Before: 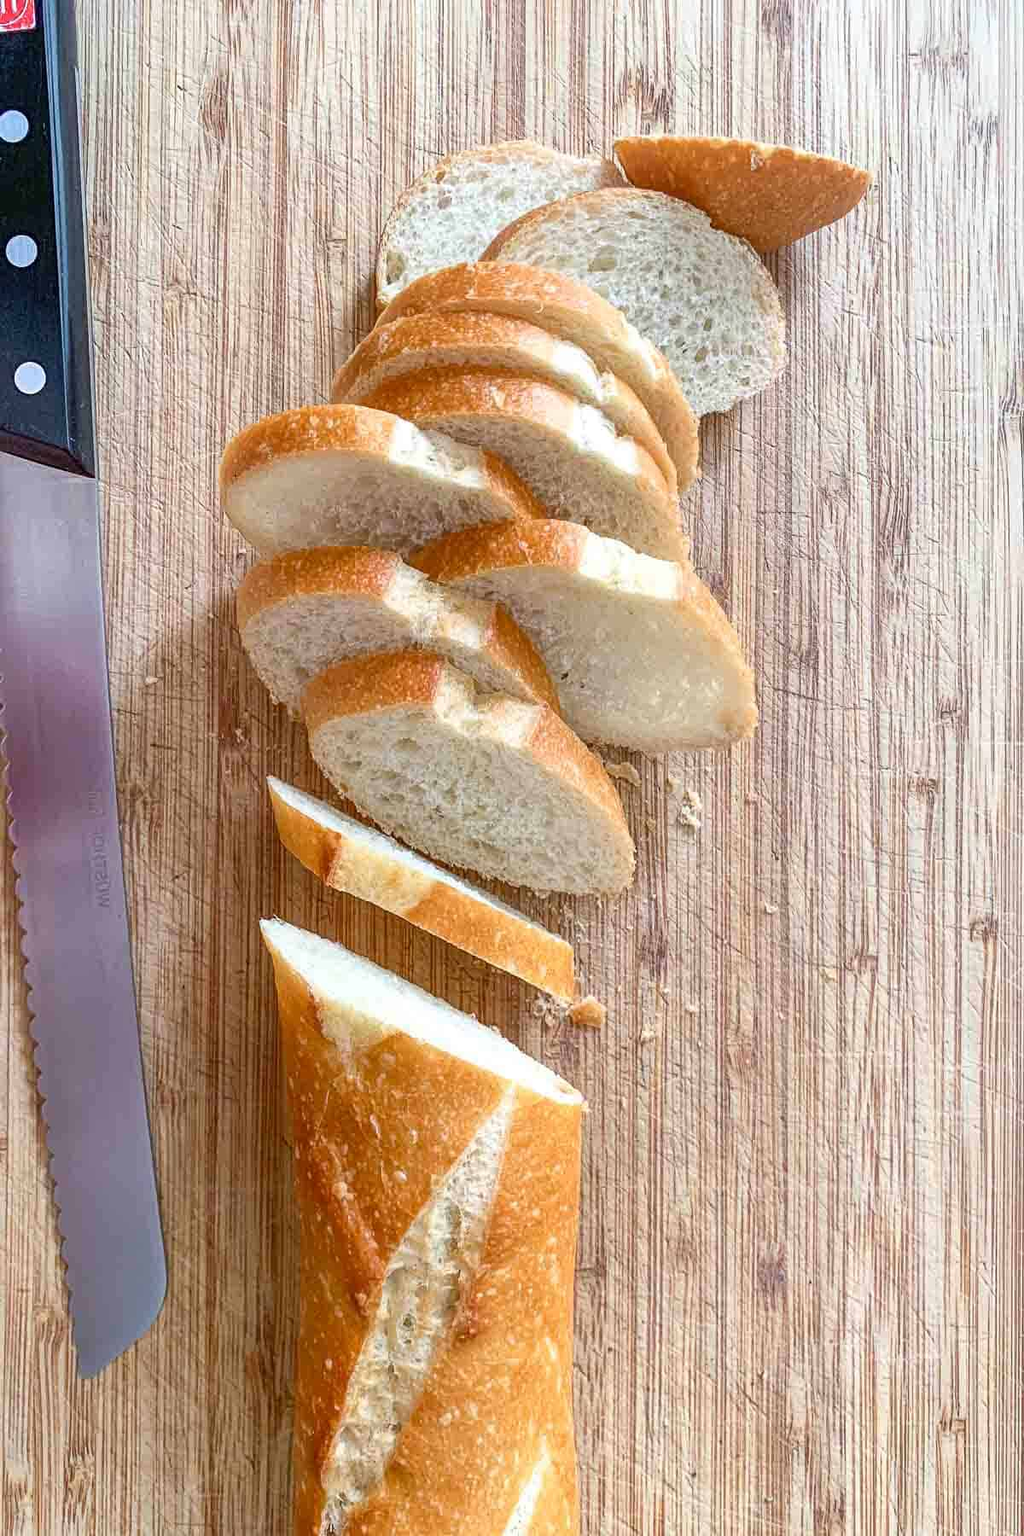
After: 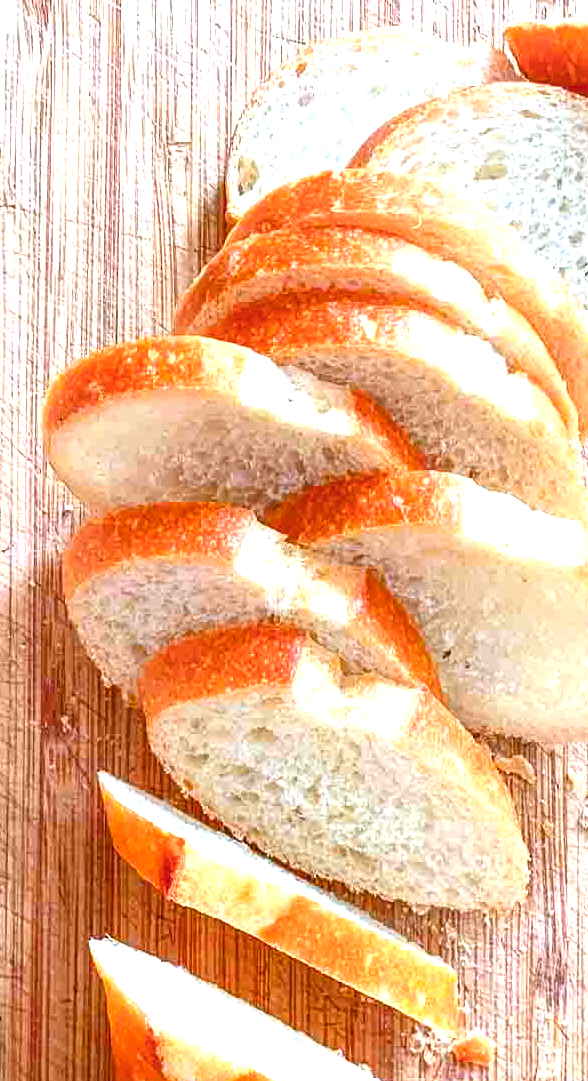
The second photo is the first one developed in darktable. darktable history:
exposure: black level correction 0, exposure 0.69 EV, compensate exposure bias true, compensate highlight preservation false
crop: left 17.946%, top 7.685%, right 32.971%, bottom 32.206%
color zones: curves: ch1 [(0.263, 0.53) (0.376, 0.287) (0.487, 0.512) (0.748, 0.547) (1, 0.513)]; ch2 [(0.262, 0.45) (0.751, 0.477)]
color balance rgb: highlights gain › luminance 16.776%, highlights gain › chroma 2.895%, highlights gain › hue 258.7°, perceptual saturation grading › global saturation 19.32%, global vibrance 20%
